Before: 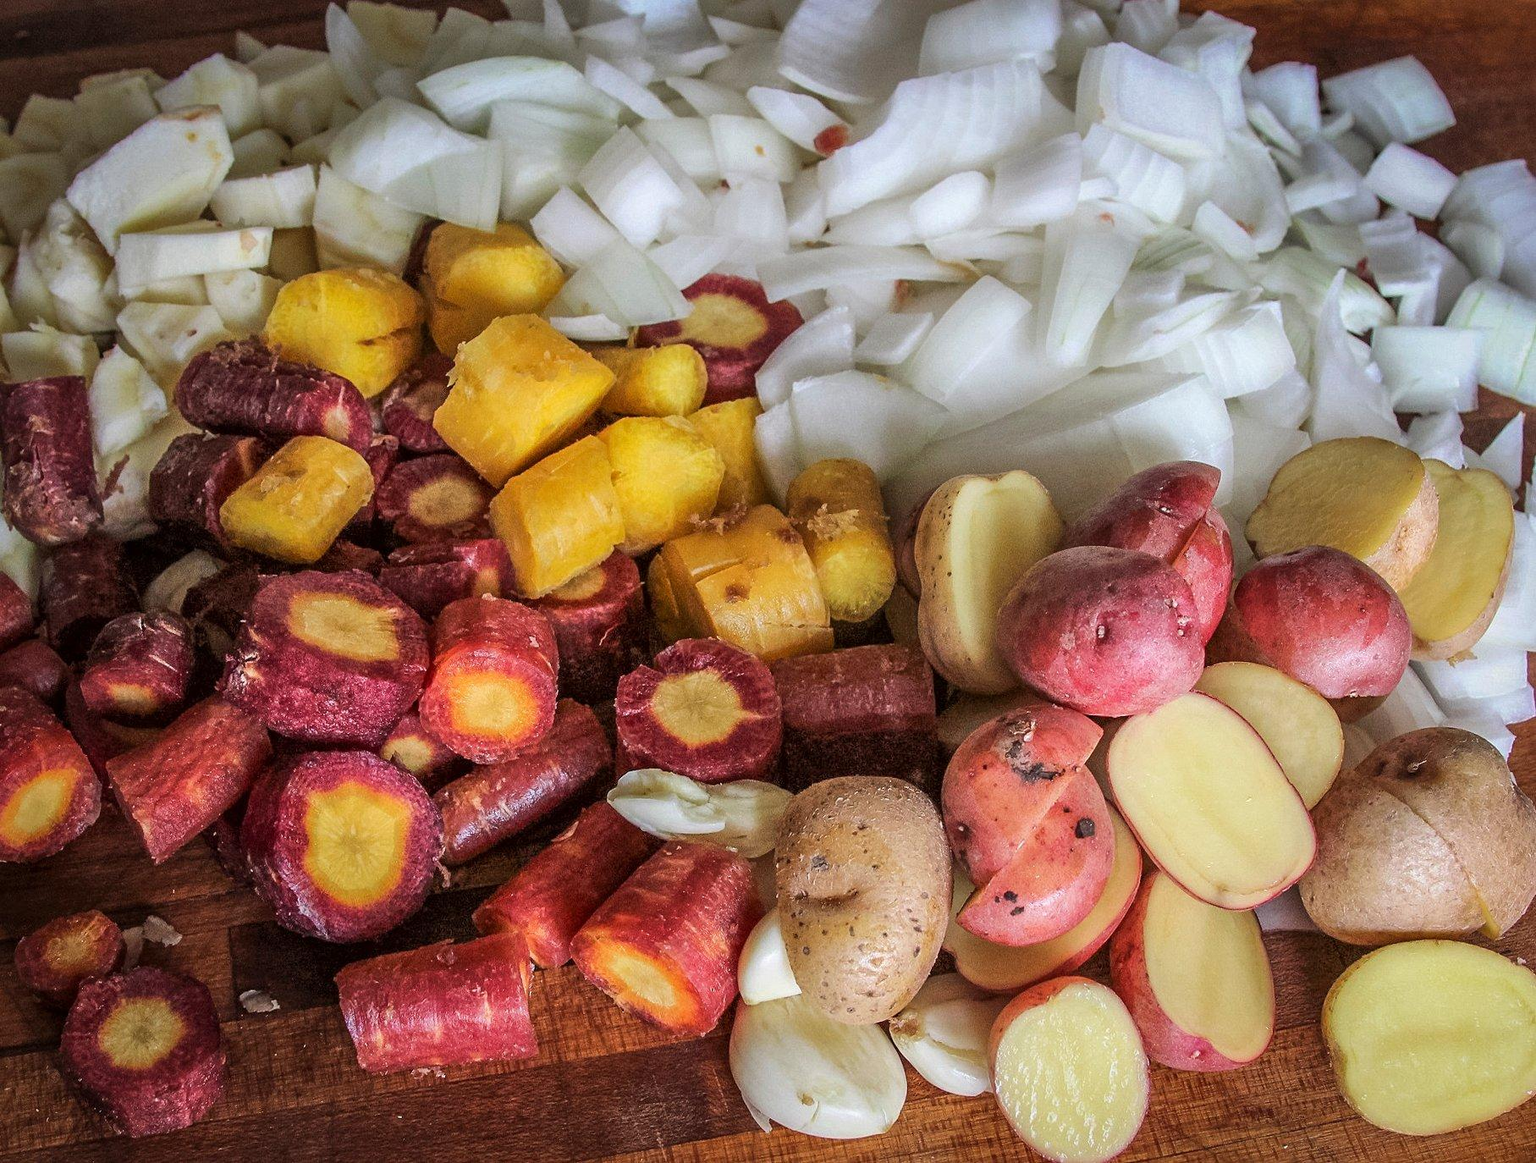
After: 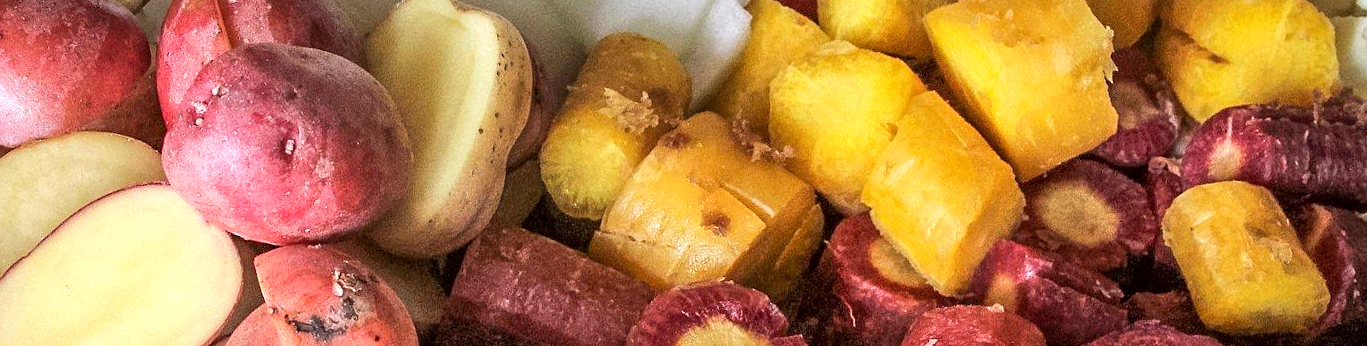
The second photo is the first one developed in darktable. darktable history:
white balance: emerald 1
crop and rotate: angle 16.12°, top 30.835%, bottom 35.653%
exposure: black level correction 0.001, exposure 0.5 EV, compensate exposure bias true, compensate highlight preservation false
